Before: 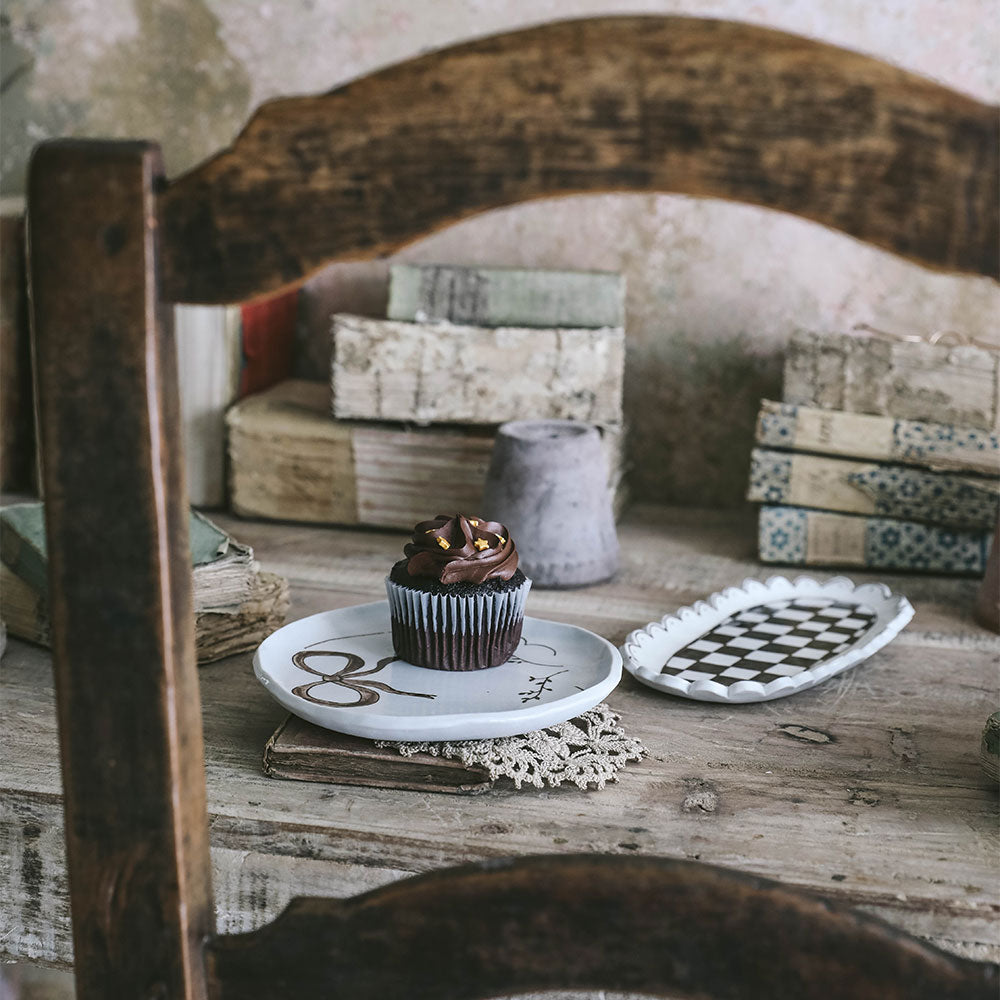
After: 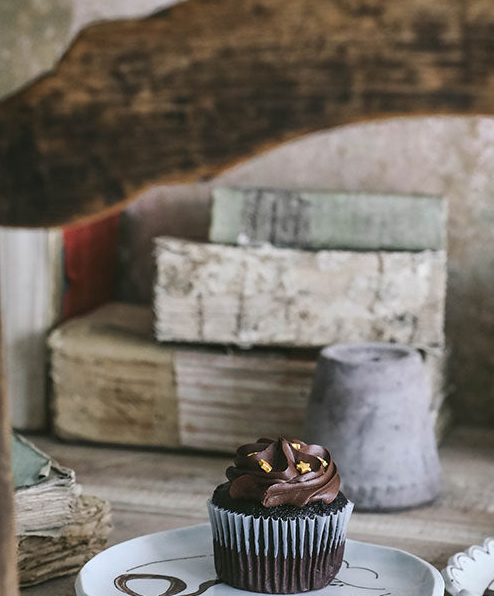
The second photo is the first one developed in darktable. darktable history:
crop: left 17.81%, top 7.731%, right 32.744%, bottom 32.615%
